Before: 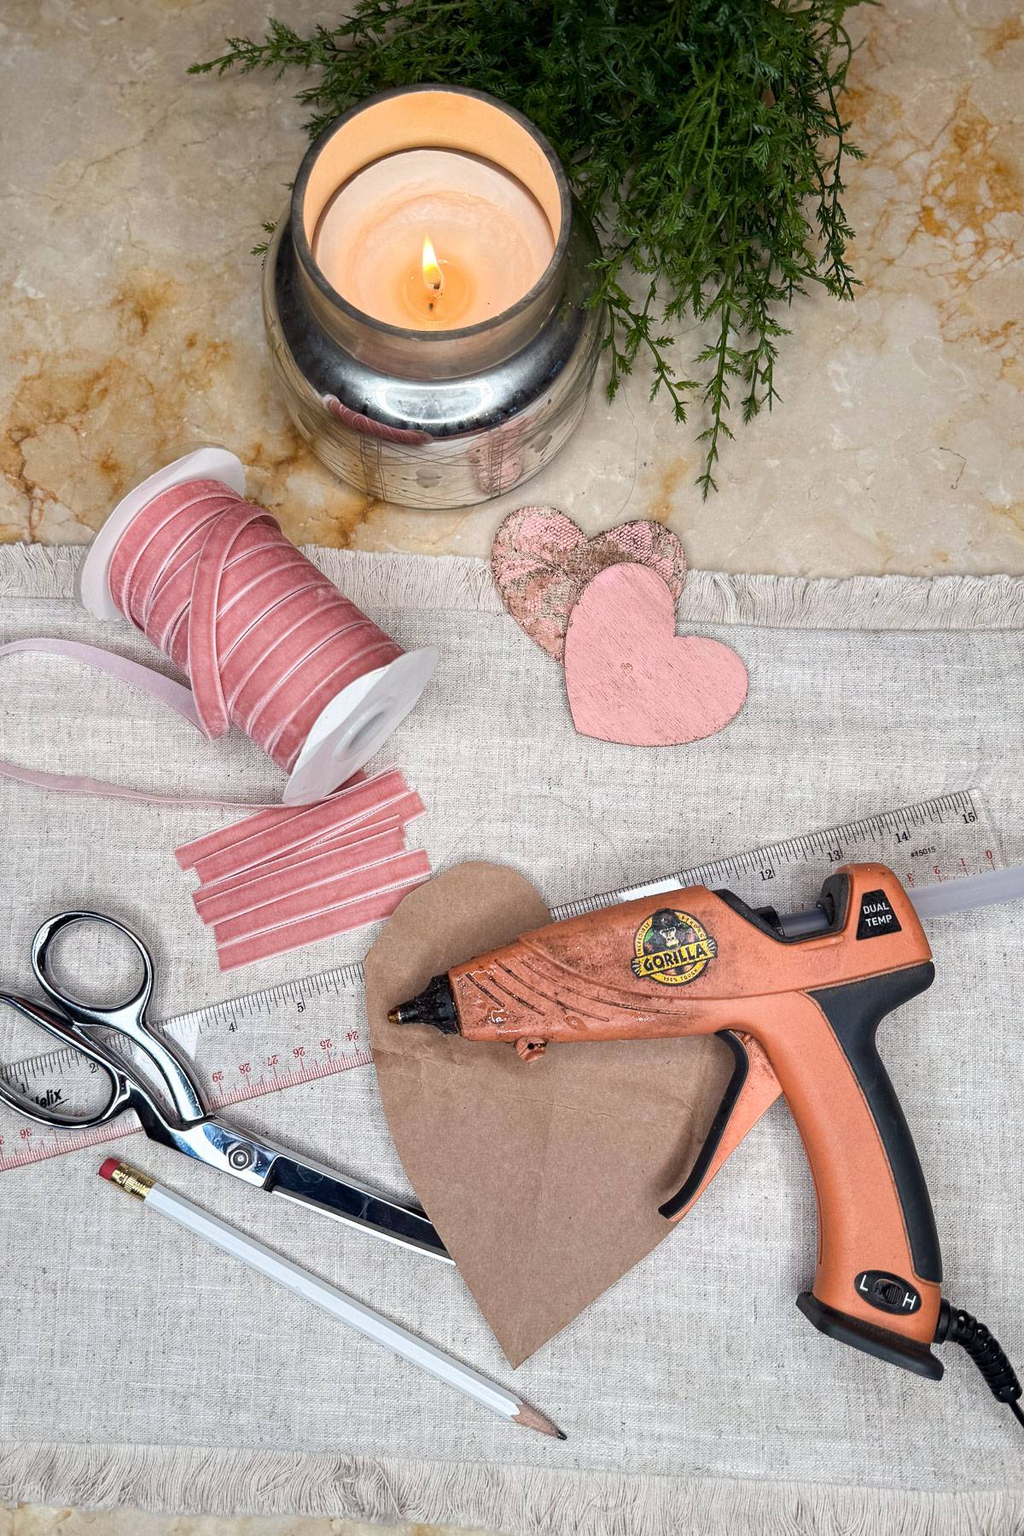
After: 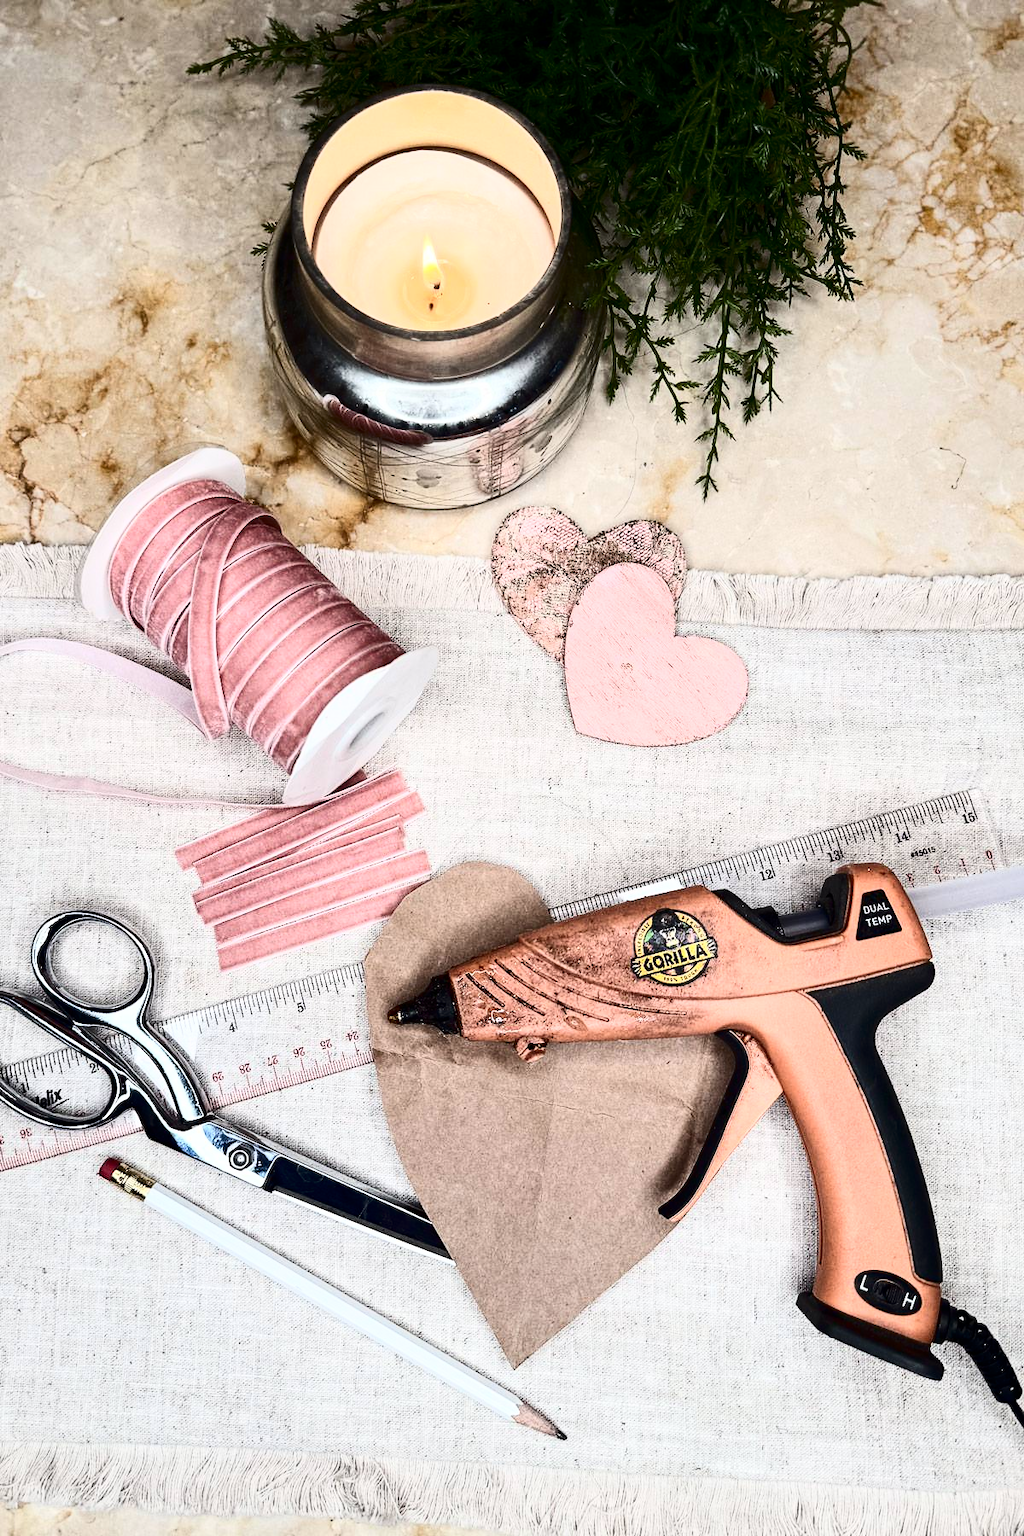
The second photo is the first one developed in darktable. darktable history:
contrast brightness saturation: contrast 0.501, saturation -0.104
